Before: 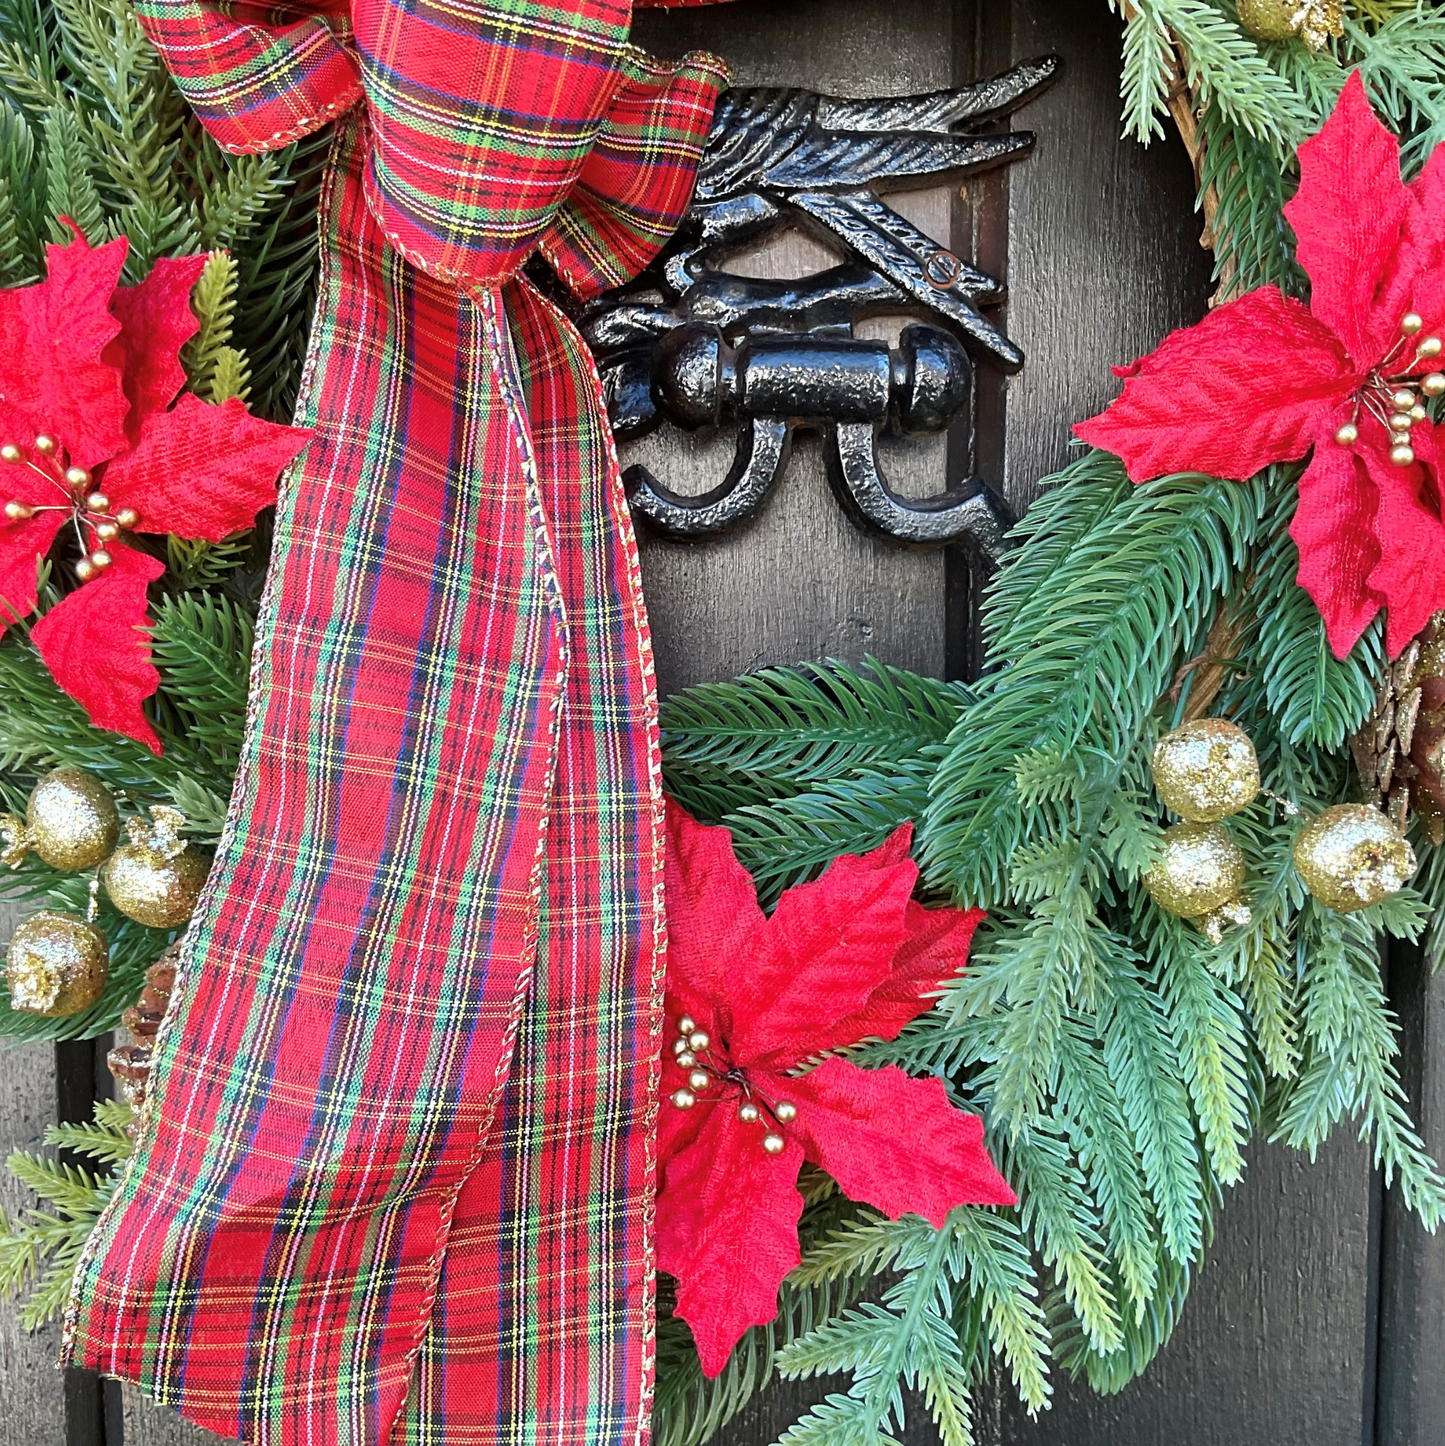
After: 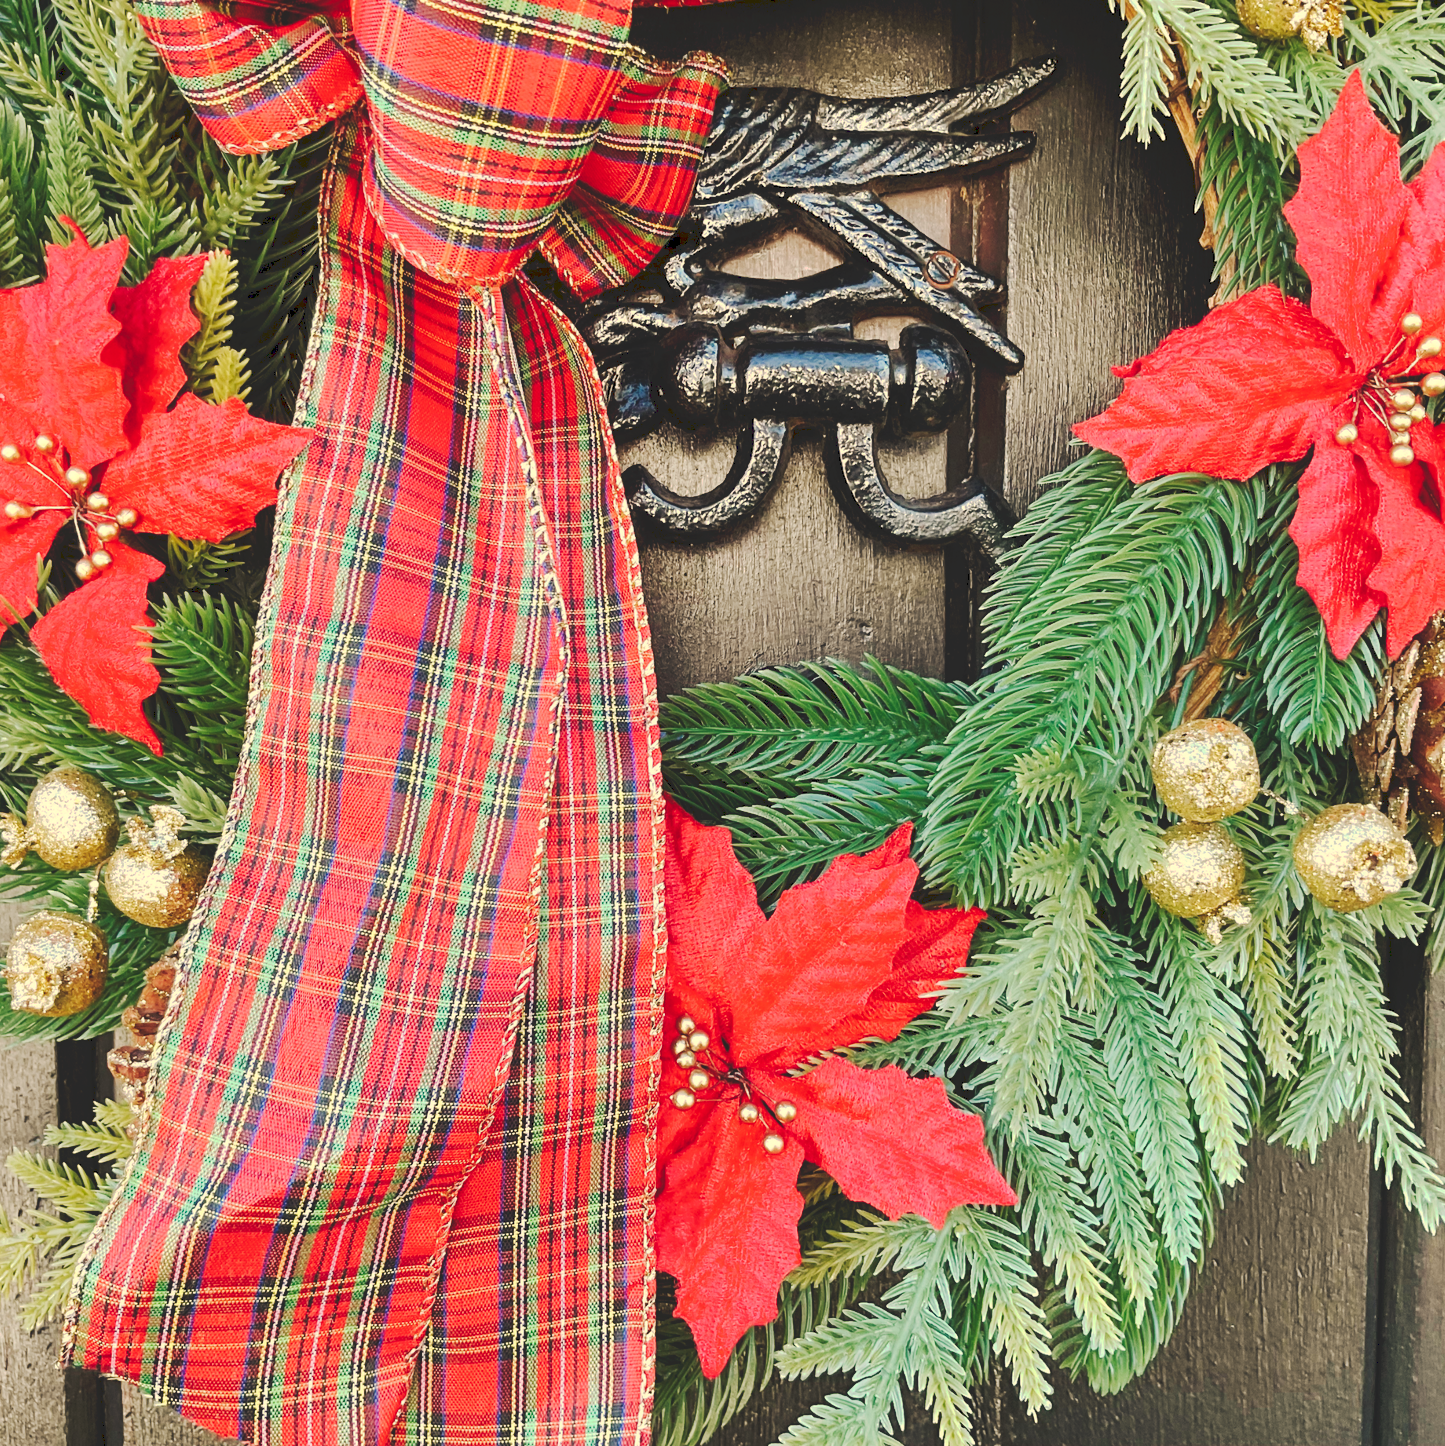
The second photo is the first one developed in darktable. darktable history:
tone curve: curves: ch0 [(0, 0) (0.003, 0.145) (0.011, 0.148) (0.025, 0.15) (0.044, 0.159) (0.069, 0.16) (0.1, 0.164) (0.136, 0.182) (0.177, 0.213) (0.224, 0.247) (0.277, 0.298) (0.335, 0.37) (0.399, 0.456) (0.468, 0.552) (0.543, 0.641) (0.623, 0.713) (0.709, 0.768) (0.801, 0.825) (0.898, 0.868) (1, 1)], preserve colors none
white balance: red 1.123, blue 0.83
